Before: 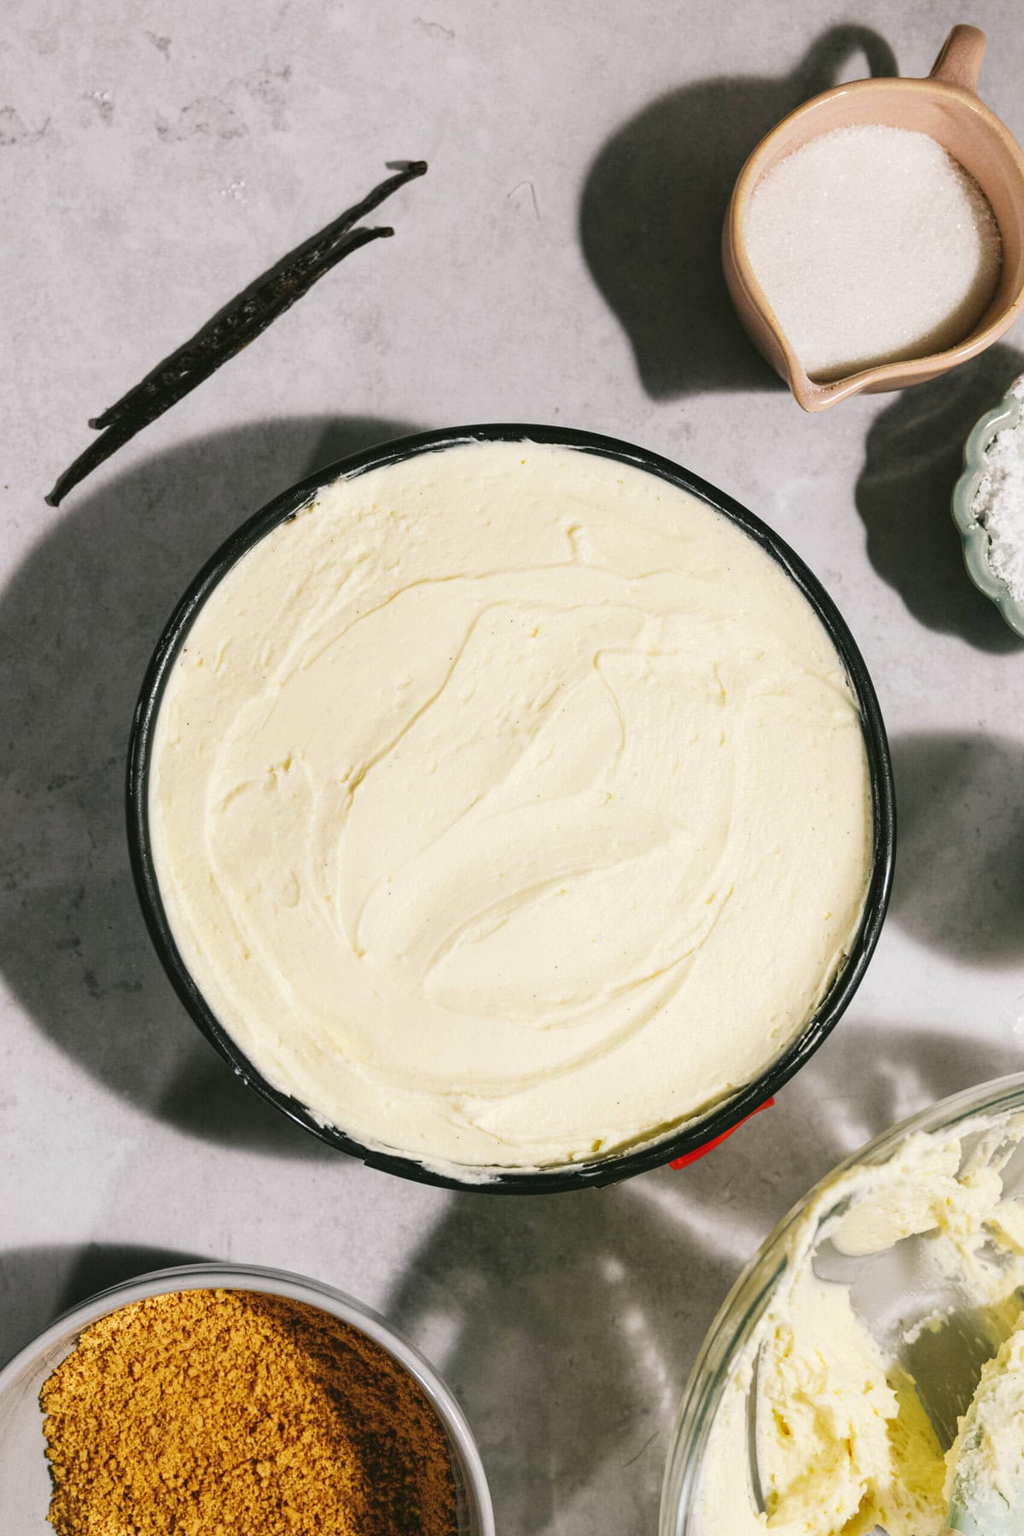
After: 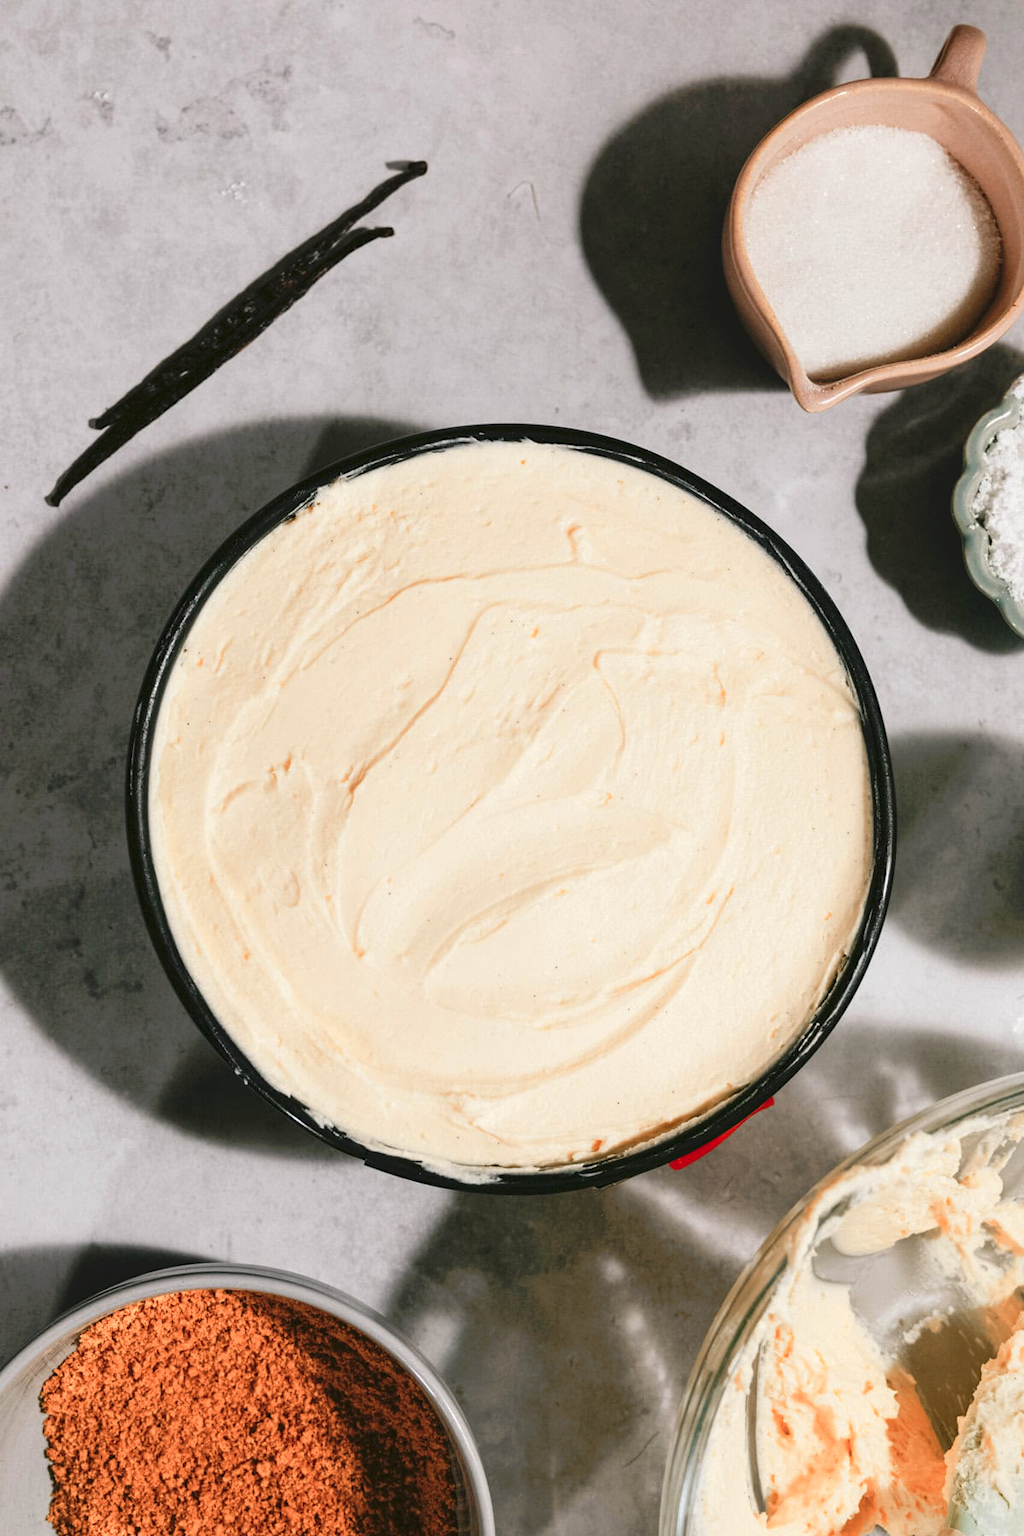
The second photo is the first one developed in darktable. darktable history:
color zones: curves: ch2 [(0, 0.5) (0.084, 0.497) (0.323, 0.335) (0.4, 0.497) (1, 0.5)]
tone curve: curves: ch0 [(0, 0) (0.003, 0.026) (0.011, 0.024) (0.025, 0.022) (0.044, 0.031) (0.069, 0.067) (0.1, 0.094) (0.136, 0.102) (0.177, 0.14) (0.224, 0.189) (0.277, 0.238) (0.335, 0.325) (0.399, 0.379) (0.468, 0.453) (0.543, 0.528) (0.623, 0.609) (0.709, 0.695) (0.801, 0.793) (0.898, 0.898) (1, 1)], preserve colors none
